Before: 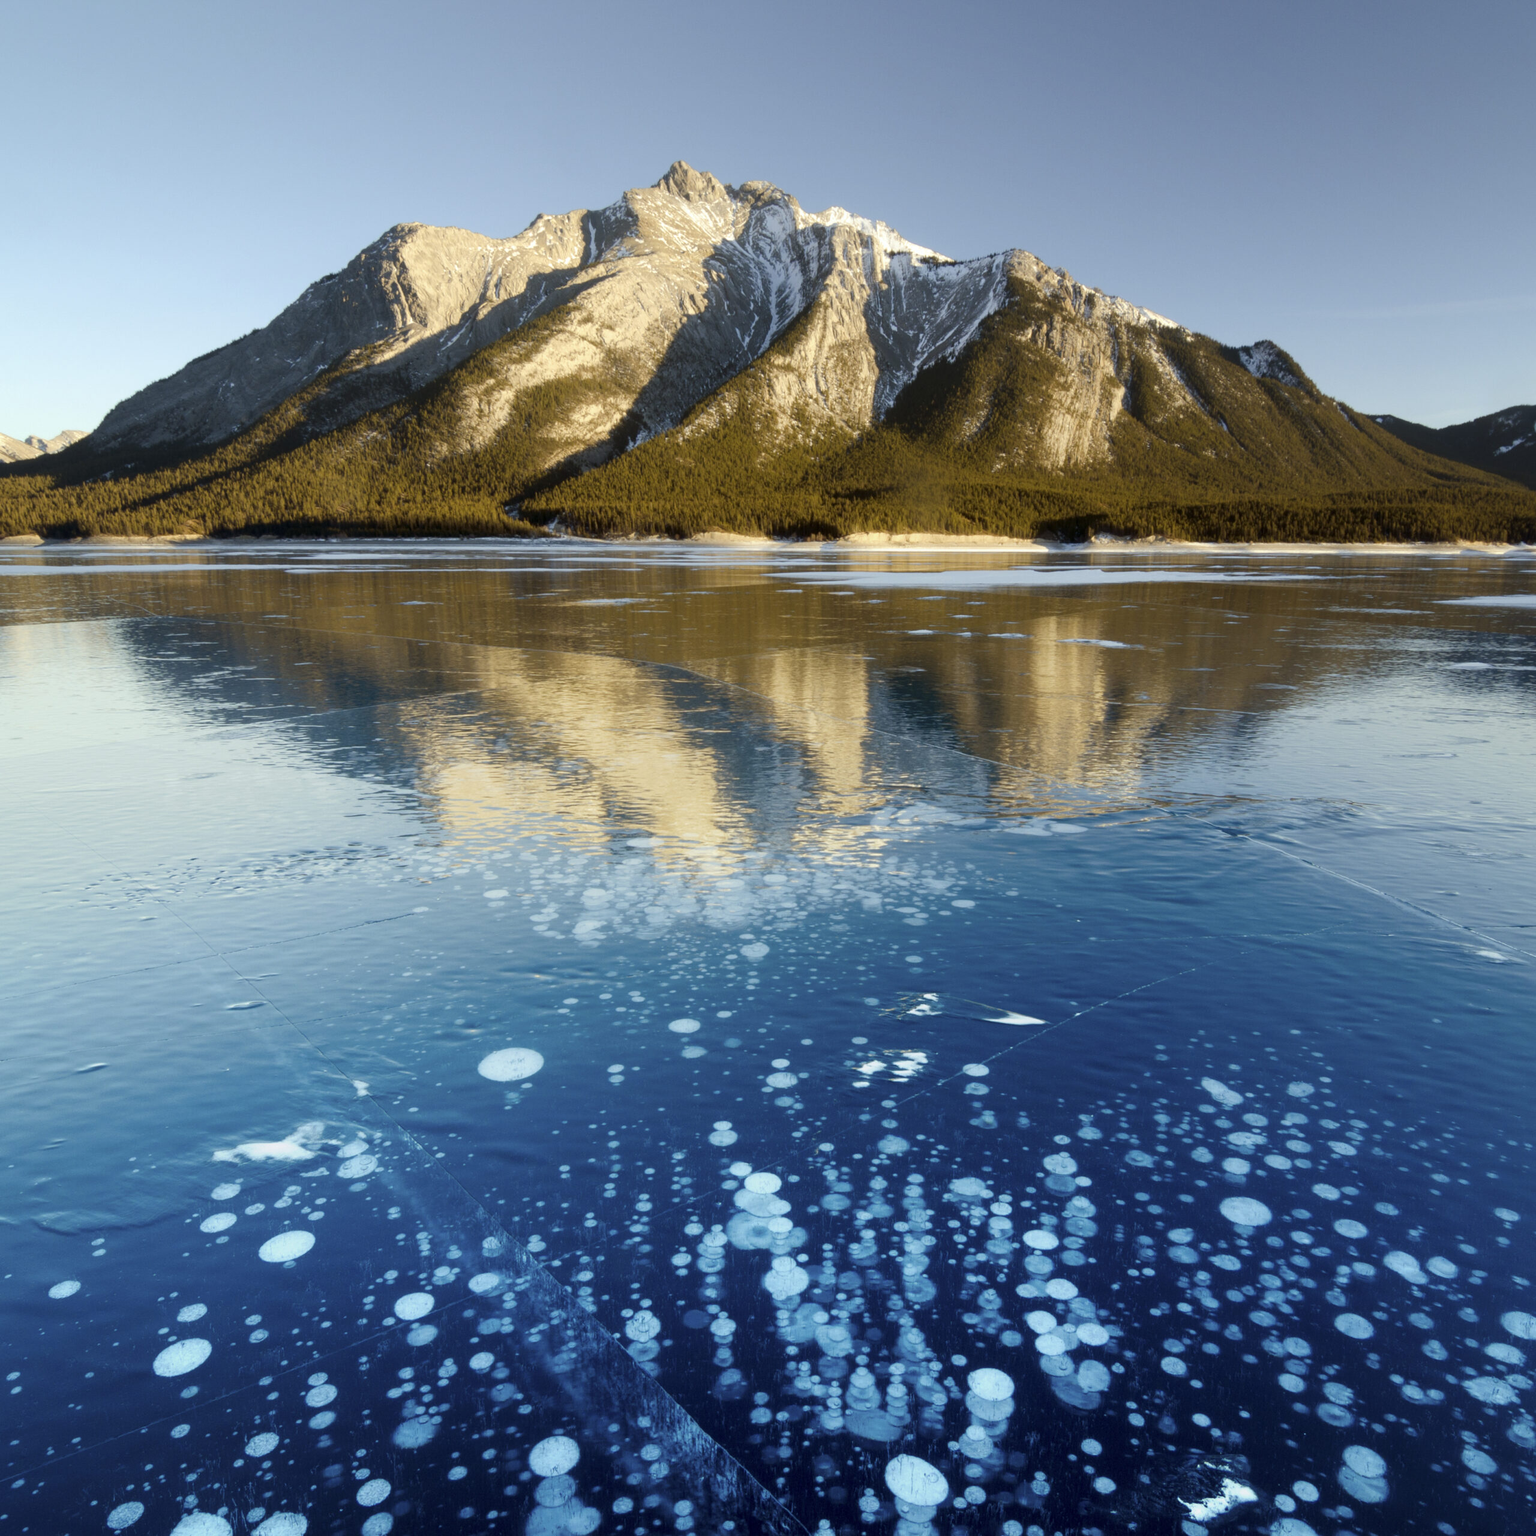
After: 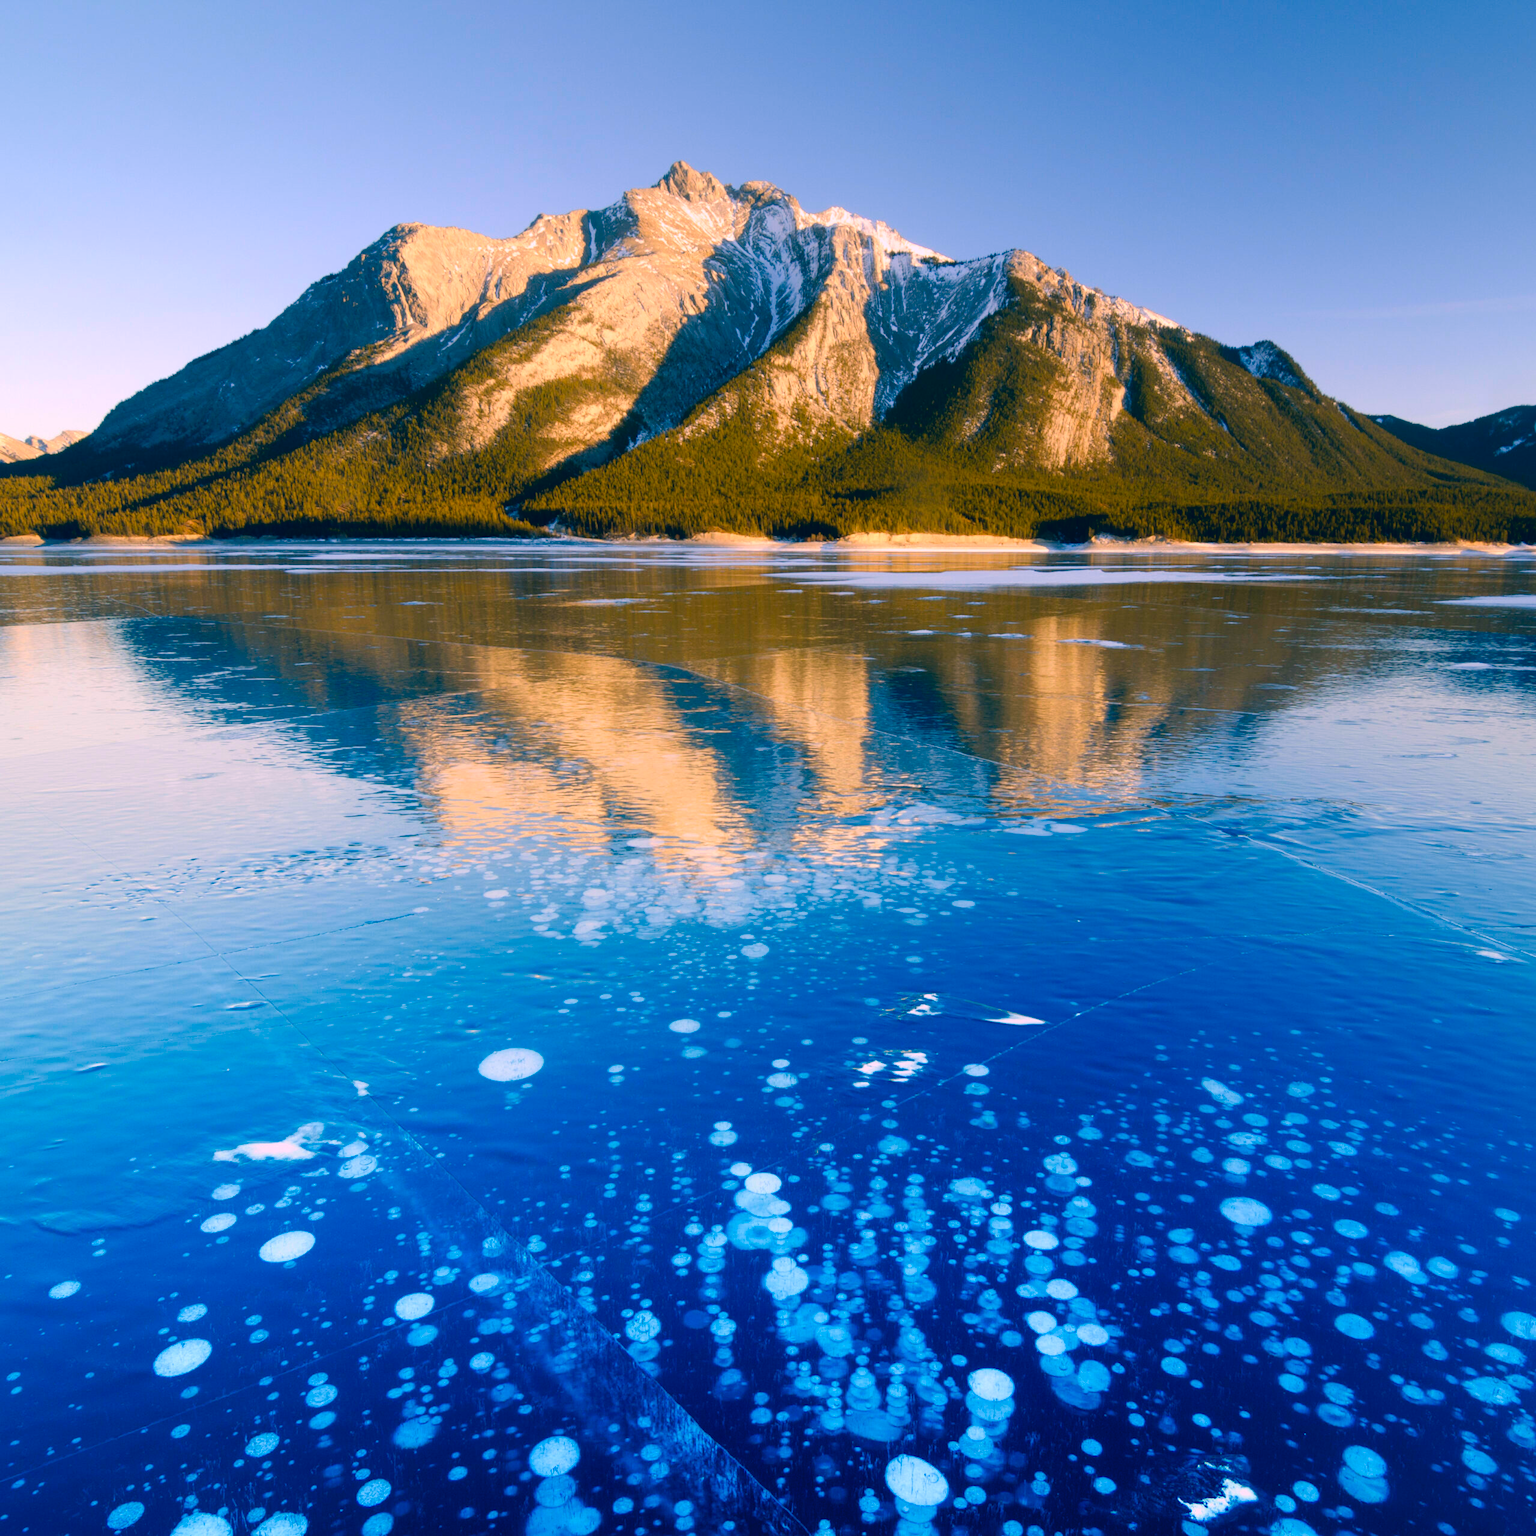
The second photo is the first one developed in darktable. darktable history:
color correction: highlights a* 16.42, highlights b* 0.264, shadows a* -14.66, shadows b* -14.24, saturation 1.54
